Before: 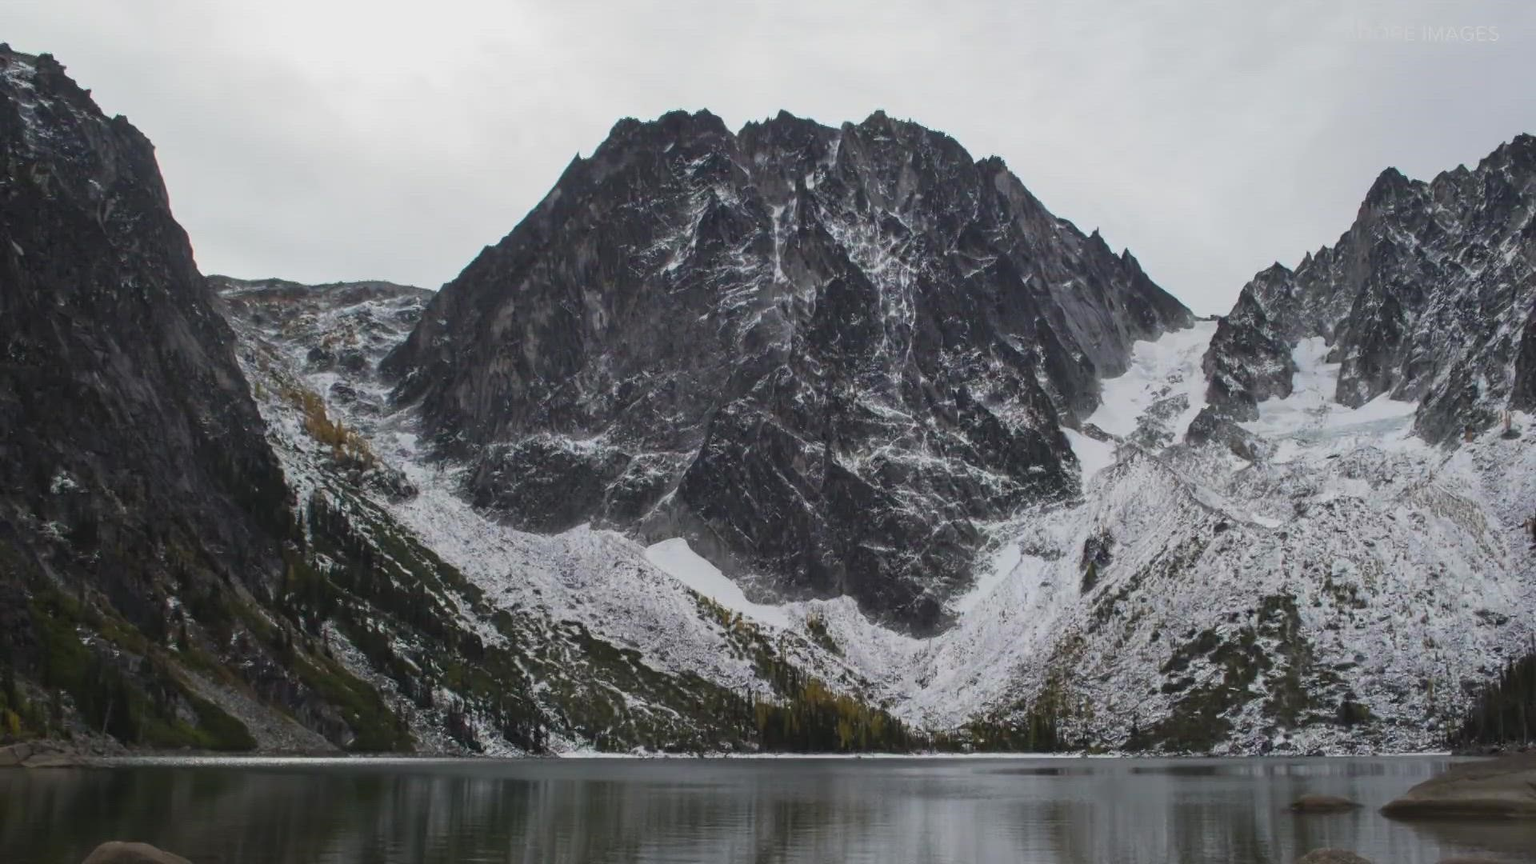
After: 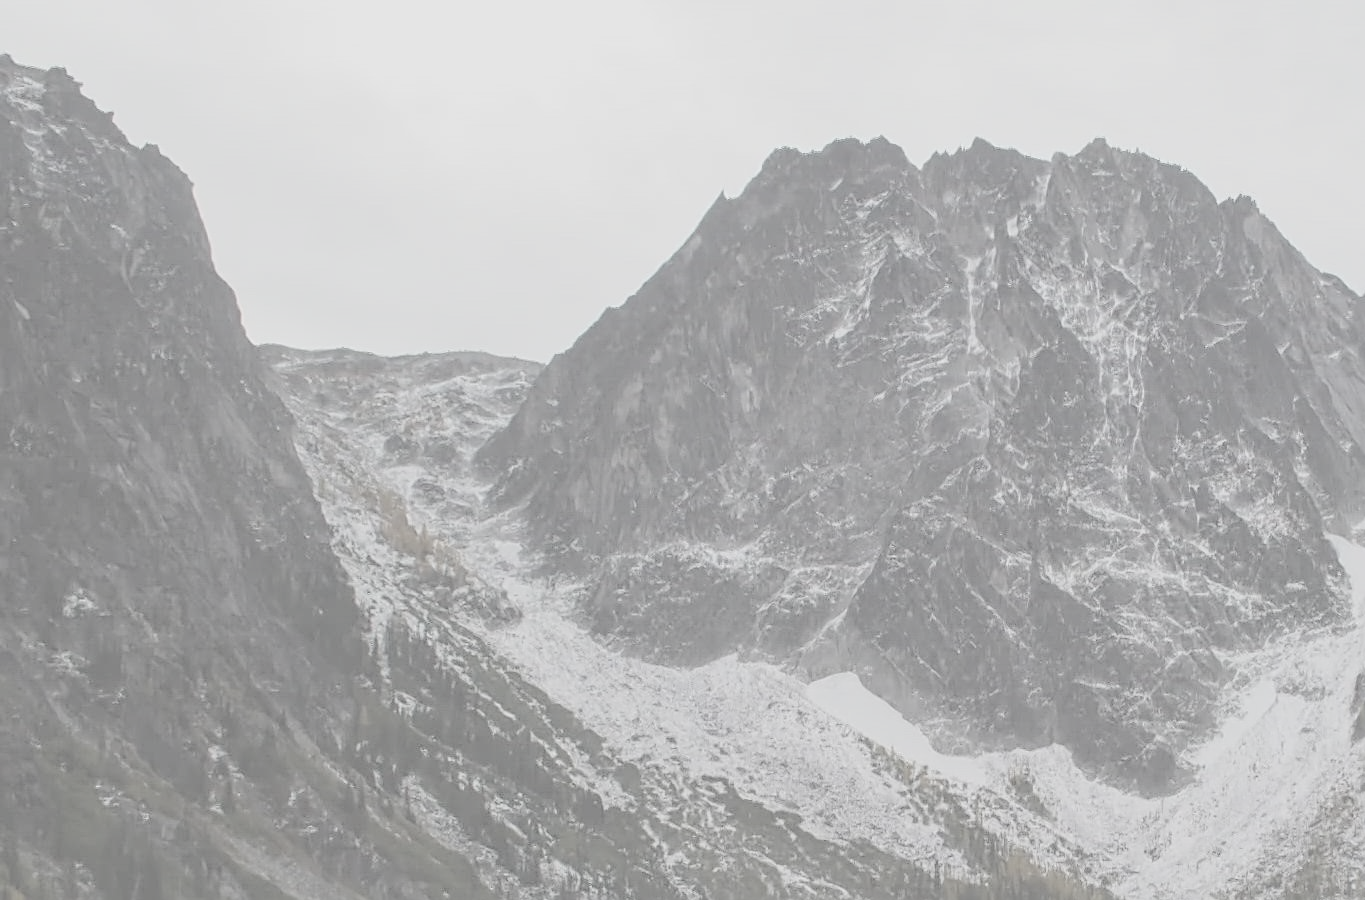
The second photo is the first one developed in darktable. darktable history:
crop: right 28.885%, bottom 16.626%
sharpen: on, module defaults
contrast brightness saturation: contrast -0.32, brightness 0.75, saturation -0.78
